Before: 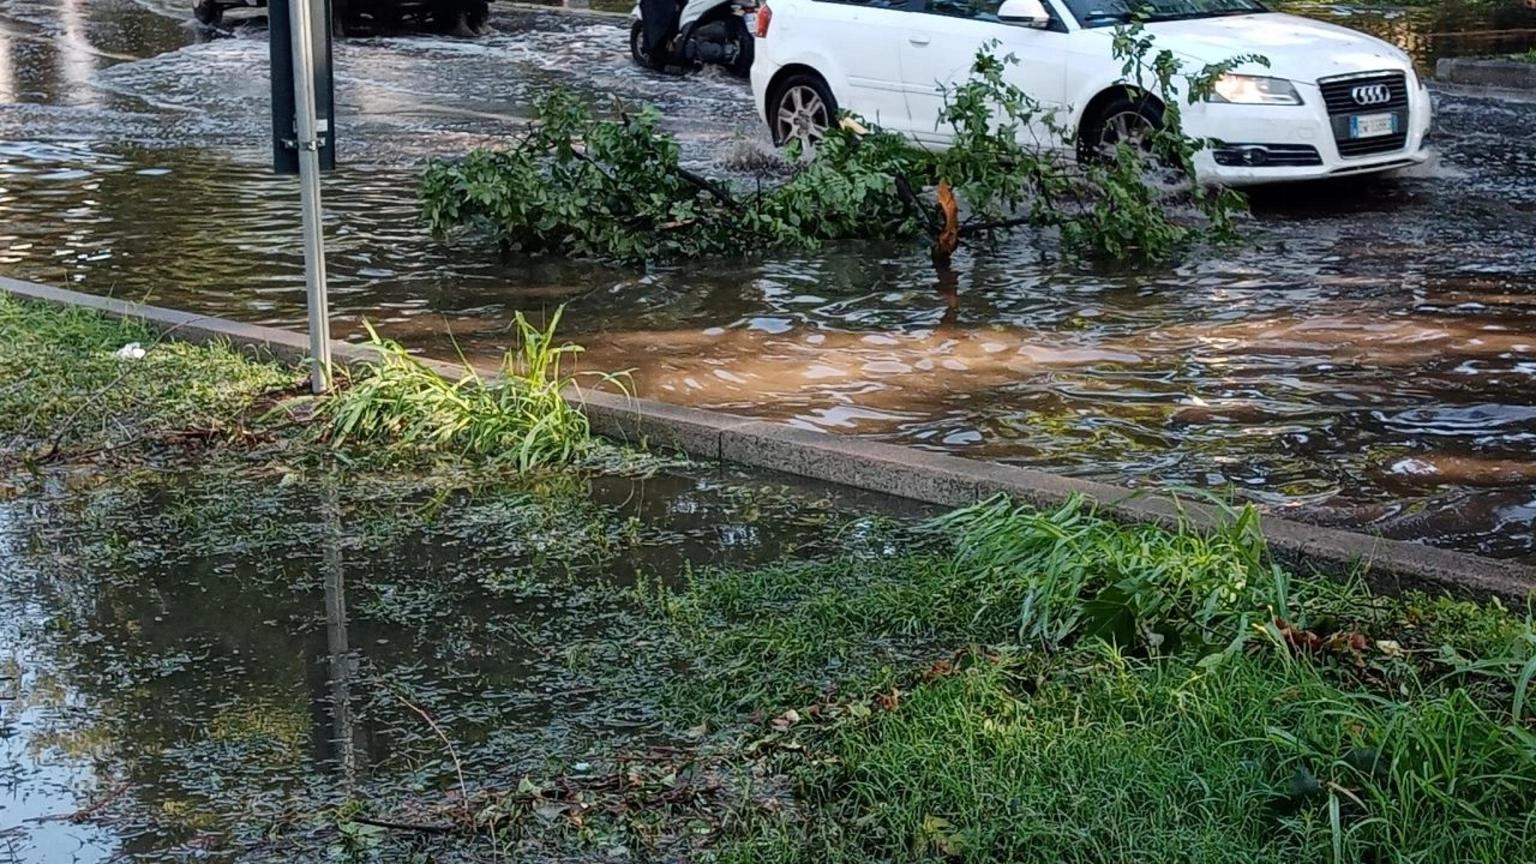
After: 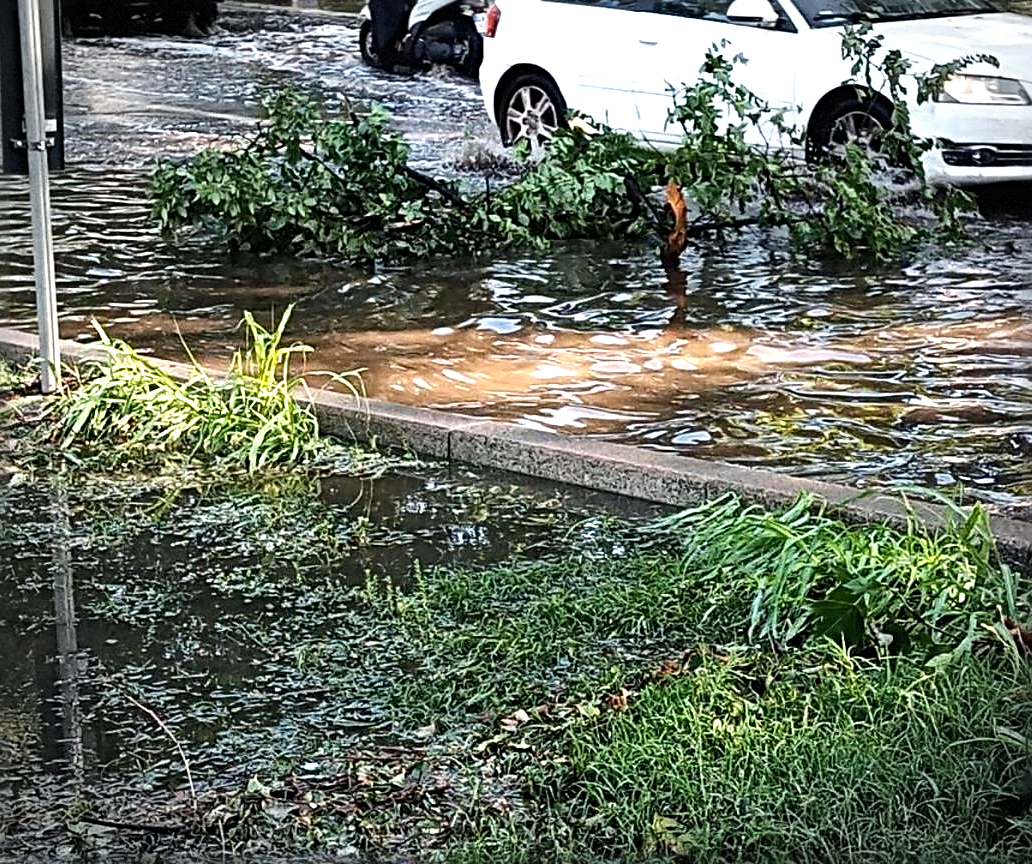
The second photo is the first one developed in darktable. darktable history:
sharpen: radius 3.95
exposure: black level correction 0, exposure 0.589 EV, compensate highlight preservation false
crop and rotate: left 17.652%, right 15.128%
tone equalizer: -8 EV -0.433 EV, -7 EV -0.373 EV, -6 EV -0.345 EV, -5 EV -0.254 EV, -3 EV 0.211 EV, -2 EV 0.318 EV, -1 EV 0.39 EV, +0 EV 0.434 EV, edges refinement/feathering 500, mask exposure compensation -1.57 EV, preserve details no
vignetting: automatic ratio true, dithering 8-bit output, unbound false
